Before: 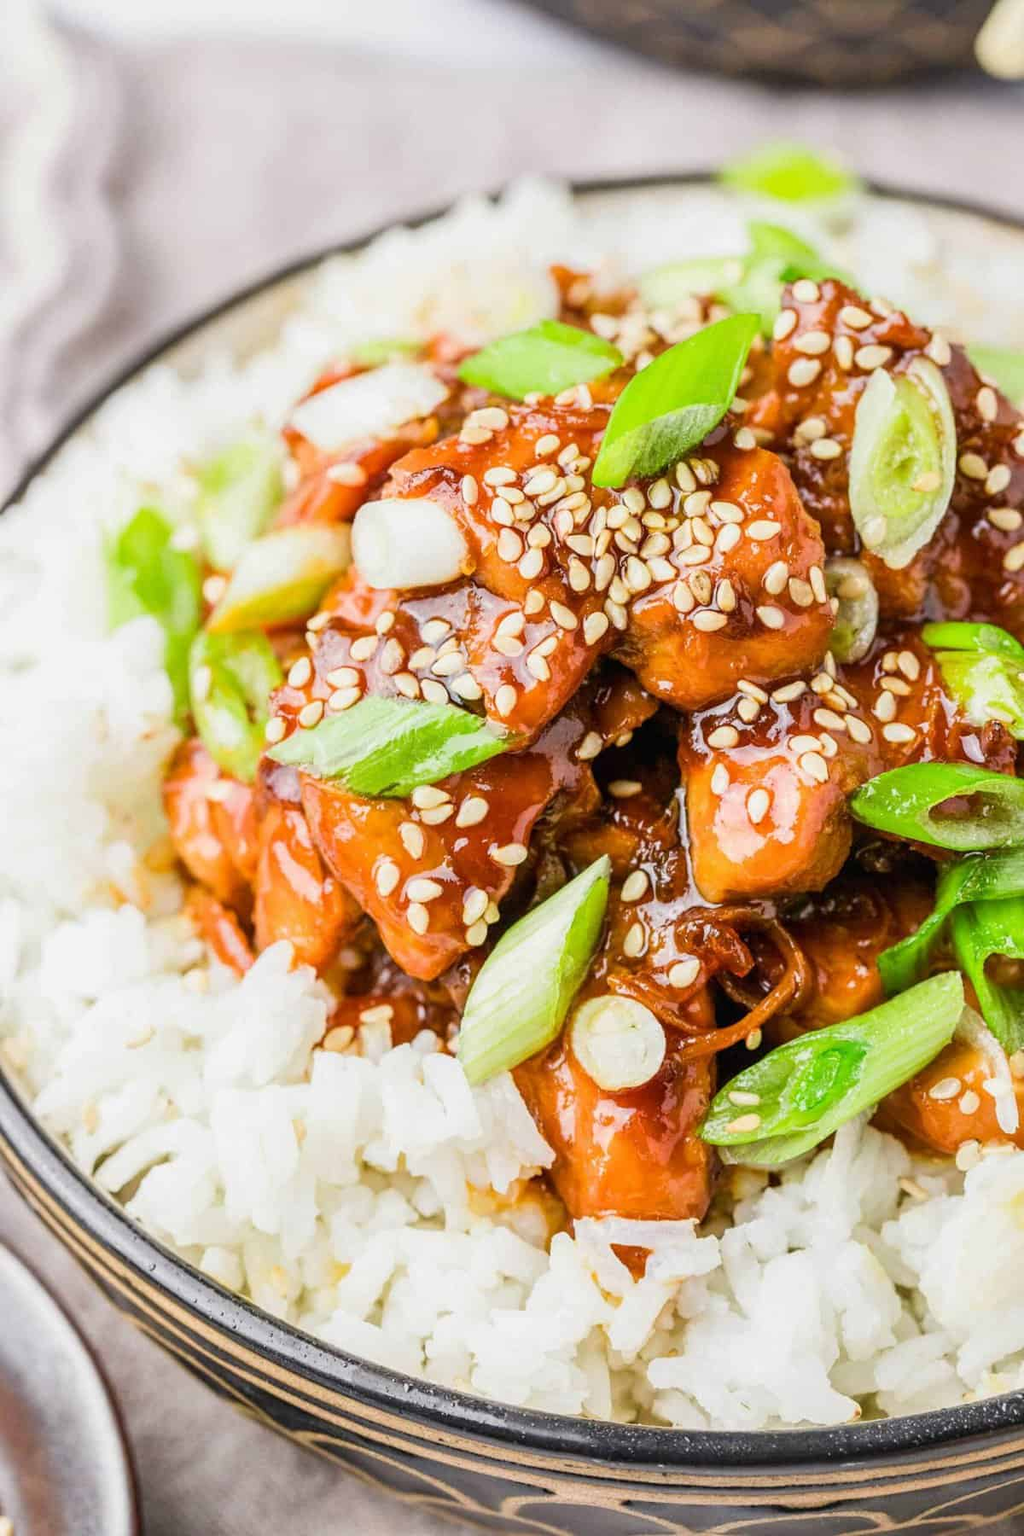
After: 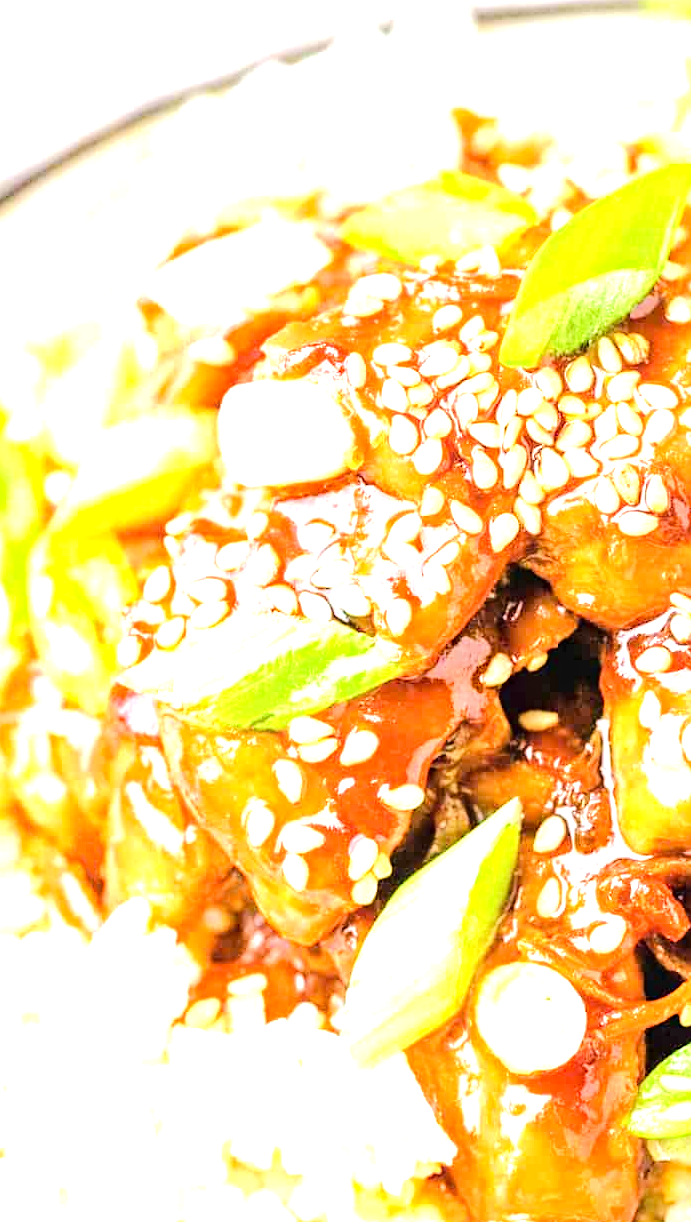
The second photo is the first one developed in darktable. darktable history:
crop: left 16.227%, top 11.342%, right 26.177%, bottom 20.716%
tone equalizer: -7 EV 0.16 EV, -6 EV 0.605 EV, -5 EV 1.16 EV, -4 EV 1.31 EV, -3 EV 1.14 EV, -2 EV 0.6 EV, -1 EV 0.163 EV, edges refinement/feathering 500, mask exposure compensation -1.57 EV, preserve details no
exposure: black level correction 0, exposure 1.344 EV, compensate highlight preservation false
haze removal: compatibility mode true, adaptive false
sharpen: amount 0.202
color zones: curves: ch0 [(0.25, 0.5) (0.428, 0.473) (0.75, 0.5)]; ch1 [(0.243, 0.479) (0.398, 0.452) (0.75, 0.5)]
